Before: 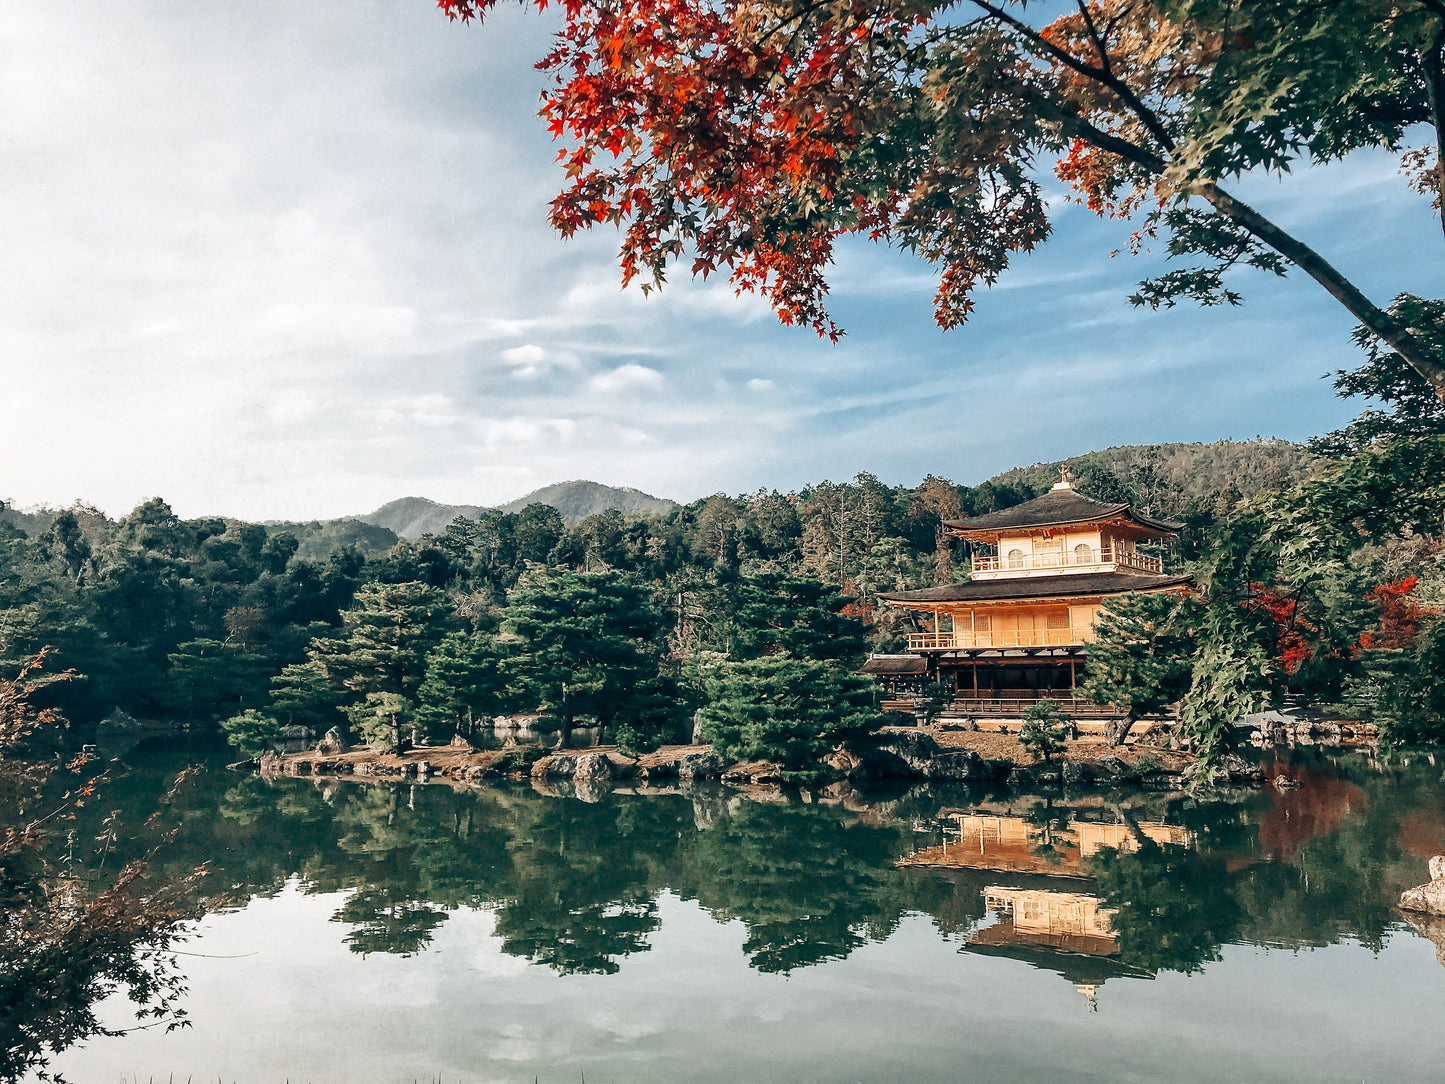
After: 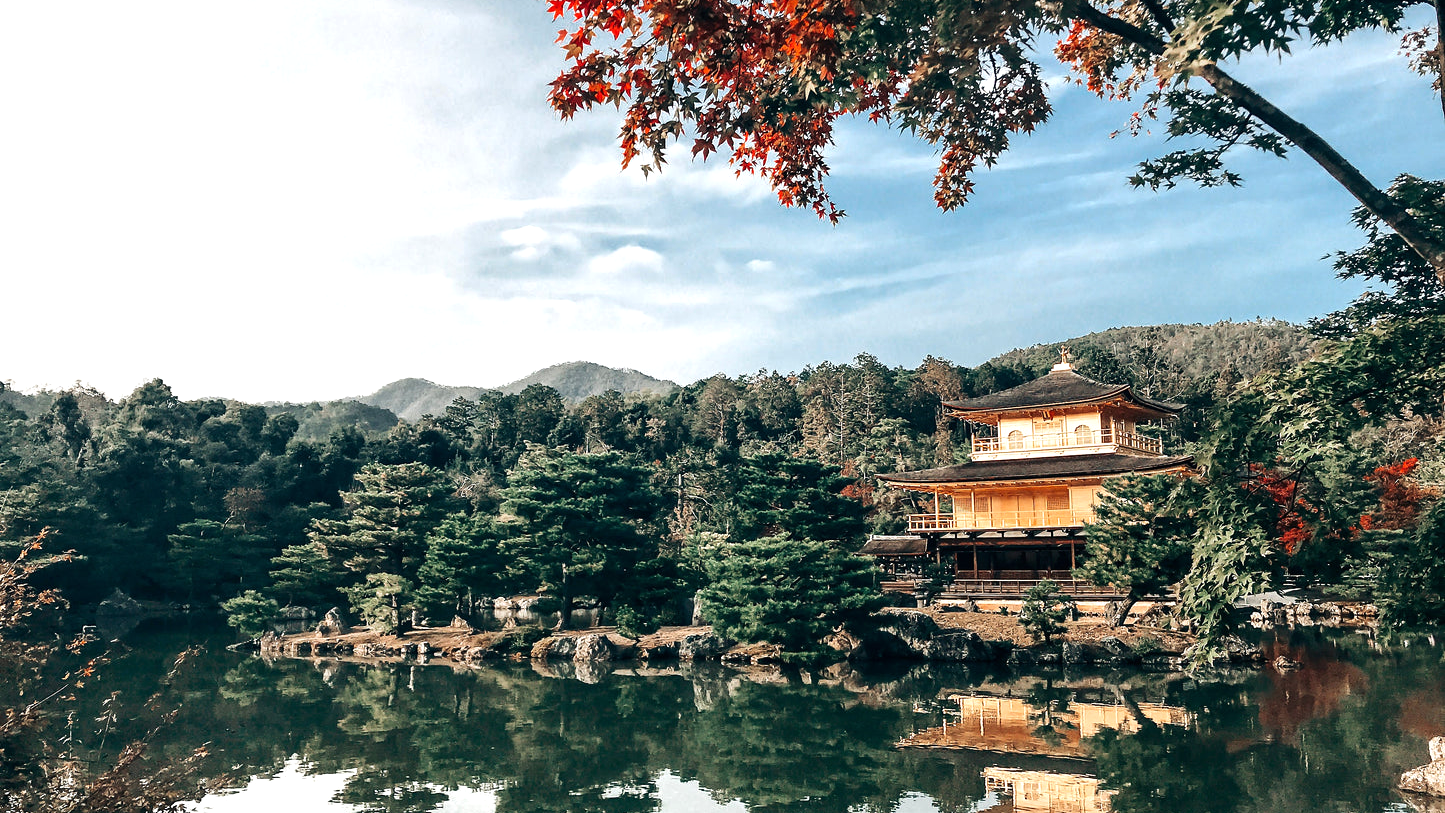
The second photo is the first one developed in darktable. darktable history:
crop: top 11.038%, bottom 13.962%
tone equalizer: -8 EV -0.417 EV, -7 EV -0.389 EV, -6 EV -0.333 EV, -5 EV -0.222 EV, -3 EV 0.222 EV, -2 EV 0.333 EV, -1 EV 0.389 EV, +0 EV 0.417 EV, edges refinement/feathering 500, mask exposure compensation -1.57 EV, preserve details no
